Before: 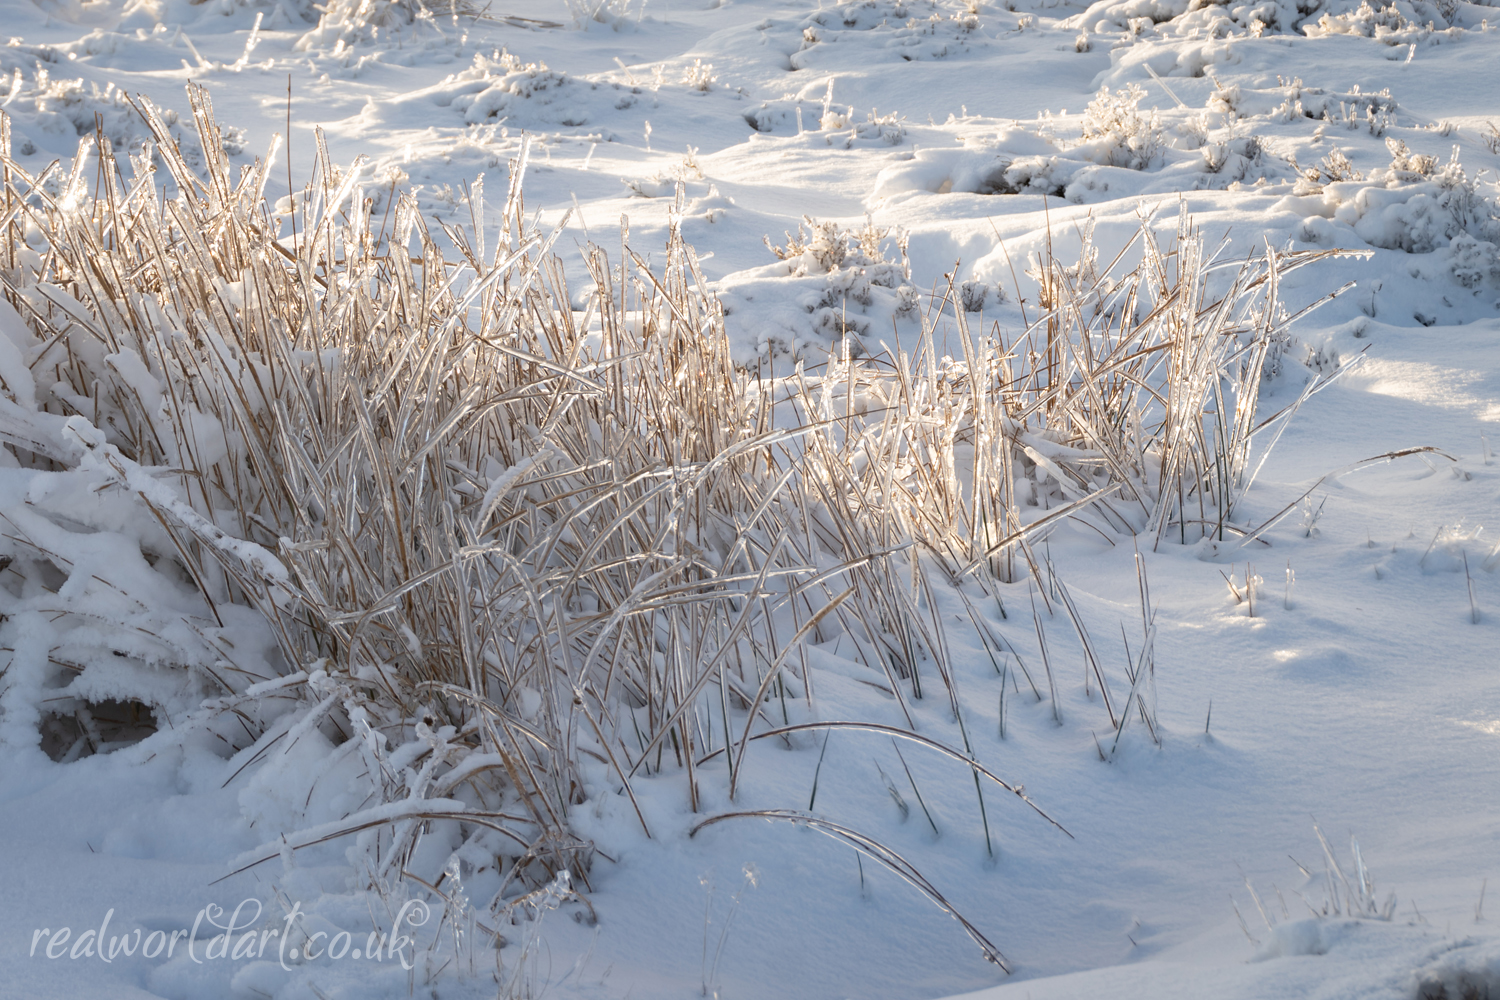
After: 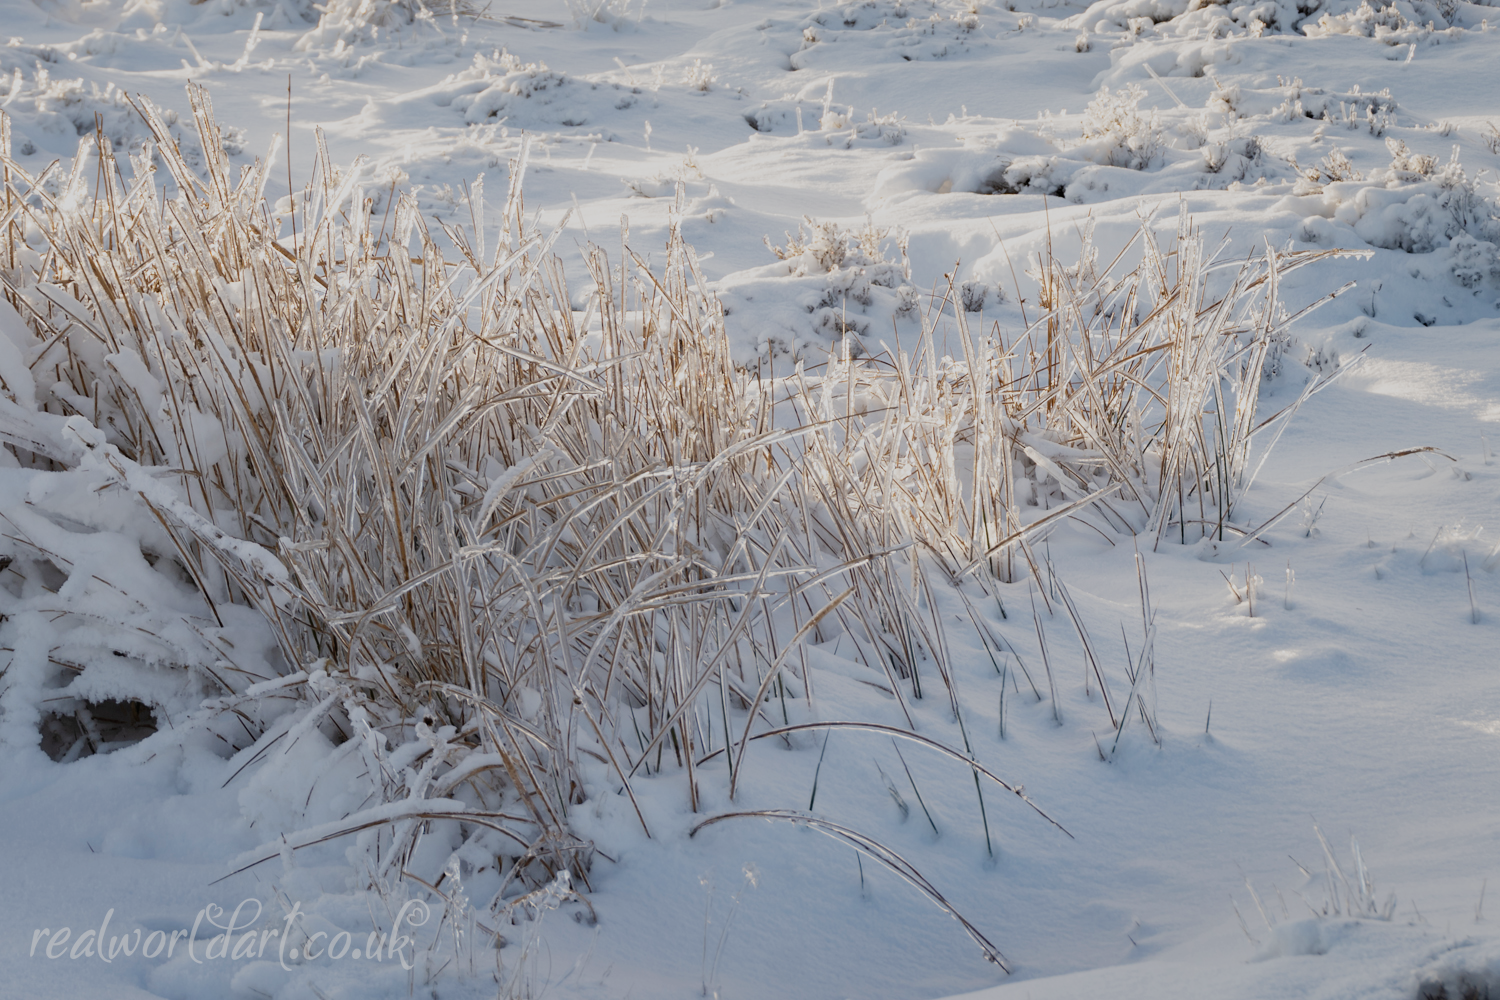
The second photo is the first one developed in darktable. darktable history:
filmic rgb: black relative exposure -7.65 EV, white relative exposure 4.56 EV, hardness 3.61, add noise in highlights 0.002, preserve chrominance no, color science v3 (2019), use custom middle-gray values true, contrast in highlights soft
